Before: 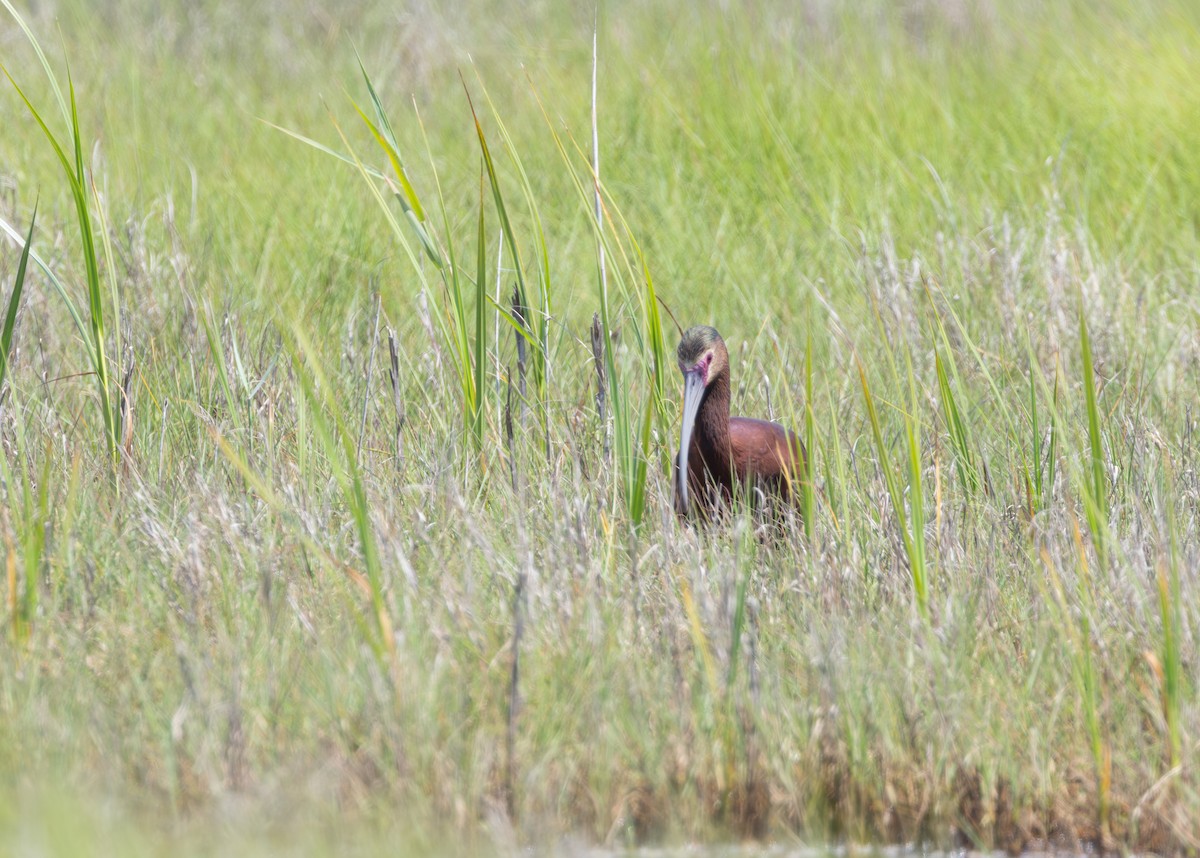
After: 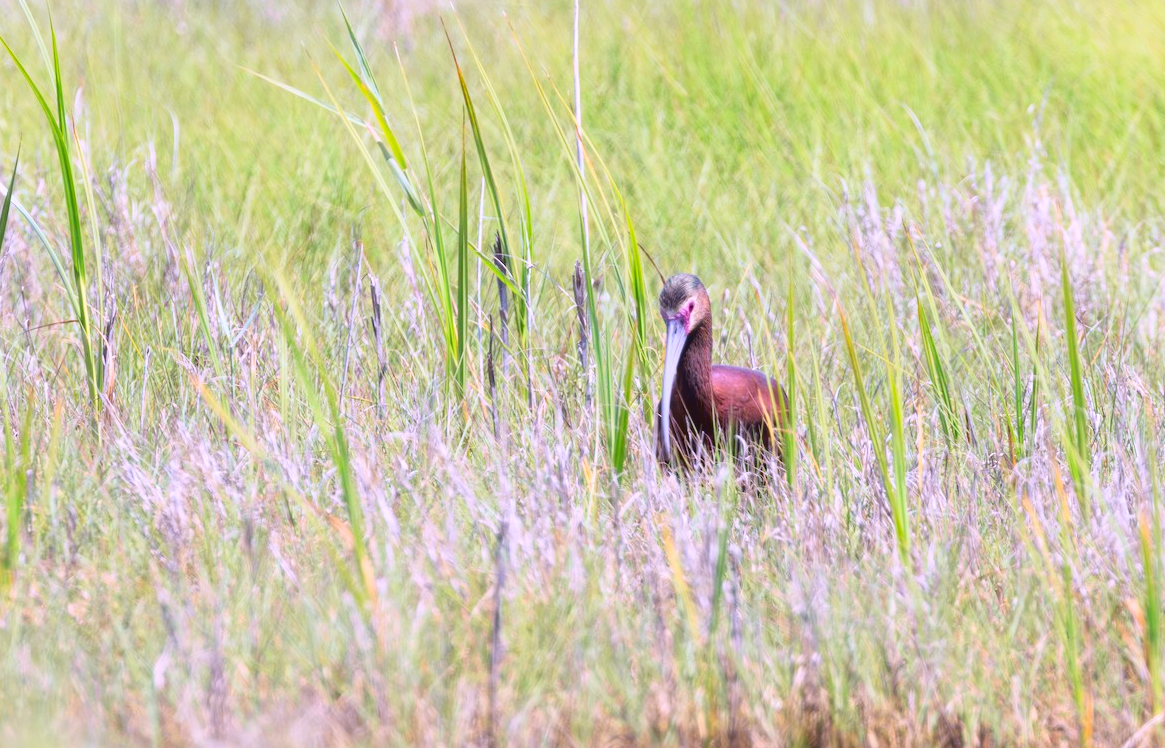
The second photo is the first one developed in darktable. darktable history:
tone curve: curves: ch0 [(0.001, 0.034) (0.115, 0.093) (0.251, 0.232) (0.382, 0.397) (0.652, 0.719) (0.802, 0.876) (1, 0.998)]; ch1 [(0, 0) (0.384, 0.324) (0.472, 0.466) (0.504, 0.5) (0.517, 0.533) (0.547, 0.564) (0.582, 0.628) (0.657, 0.727) (1, 1)]; ch2 [(0, 0) (0.278, 0.232) (0.5, 0.5) (0.531, 0.552) (0.61, 0.653) (1, 1)], color space Lab, independent channels, preserve colors none
white balance: red 1.042, blue 1.17
crop: left 1.507%, top 6.147%, right 1.379%, bottom 6.637%
